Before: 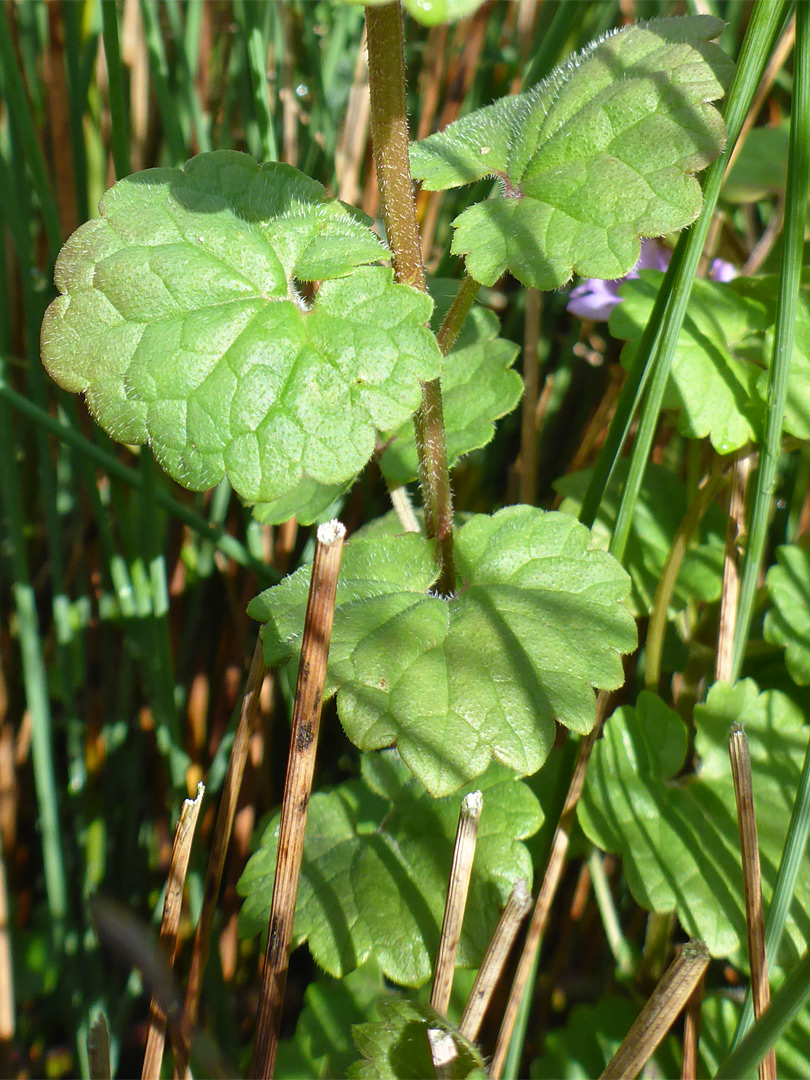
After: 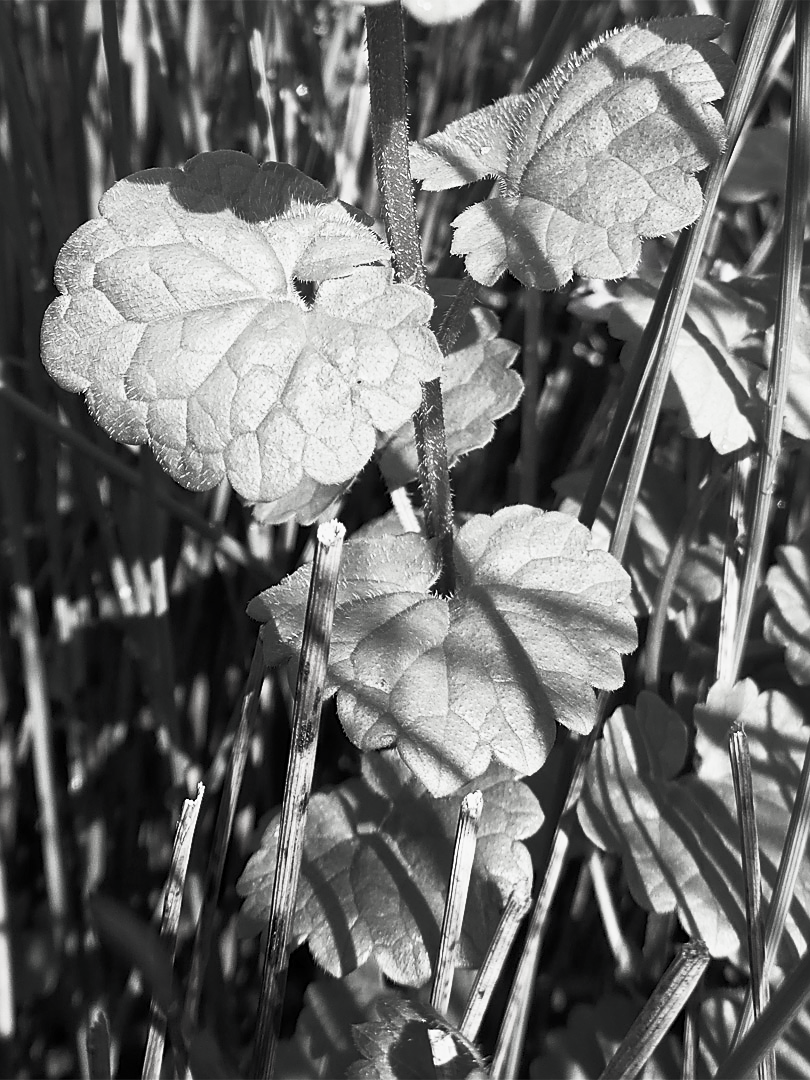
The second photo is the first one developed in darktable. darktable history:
contrast brightness saturation: contrast 0.537, brightness 0.464, saturation -0.984
exposure: exposure -1.004 EV, compensate highlight preservation false
sharpen: on, module defaults
color balance rgb: global offset › chroma 0.258%, global offset › hue 257.66°, linear chroma grading › shadows 9.66%, linear chroma grading › highlights 10.035%, linear chroma grading › global chroma 14.564%, linear chroma grading › mid-tones 14.592%, perceptual saturation grading › global saturation 24.315%, perceptual saturation grading › highlights -24.098%, perceptual saturation grading › mid-tones 24.672%, perceptual saturation grading › shadows 40.57%, perceptual brilliance grading › global brilliance 15.171%, perceptual brilliance grading › shadows -35.093%, contrast -9.646%
